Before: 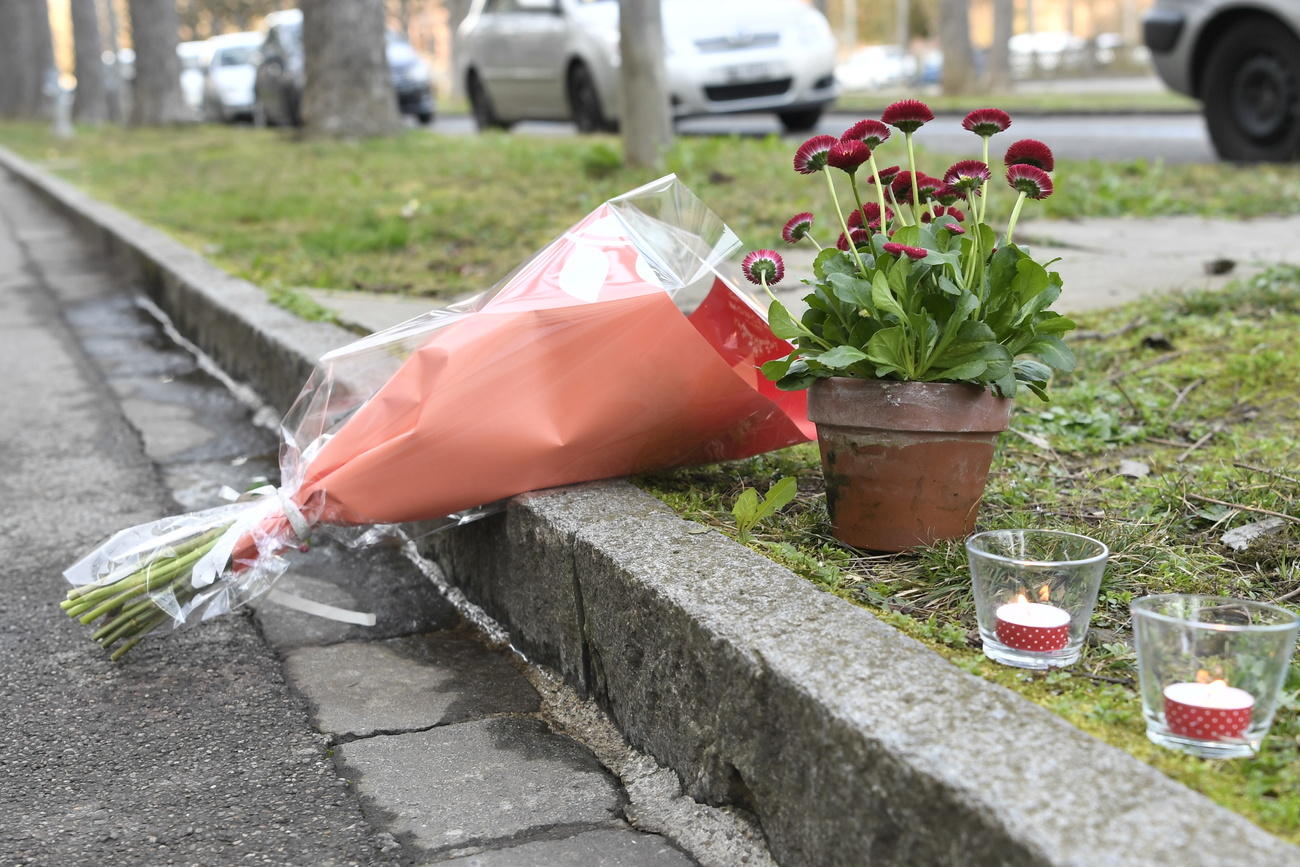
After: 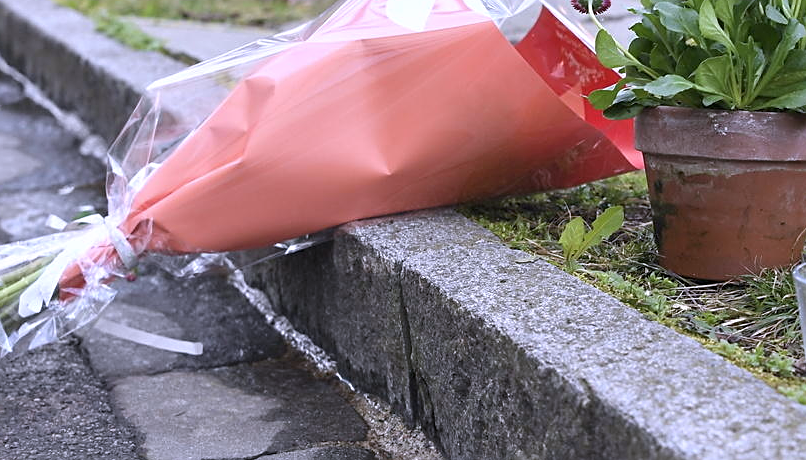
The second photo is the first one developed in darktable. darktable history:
crop: left 13.312%, top 31.28%, right 24.627%, bottom 15.582%
color calibration: output R [1.063, -0.012, -0.003, 0], output B [-0.079, 0.047, 1, 0], illuminant custom, x 0.389, y 0.387, temperature 3838.64 K
sharpen: on, module defaults
